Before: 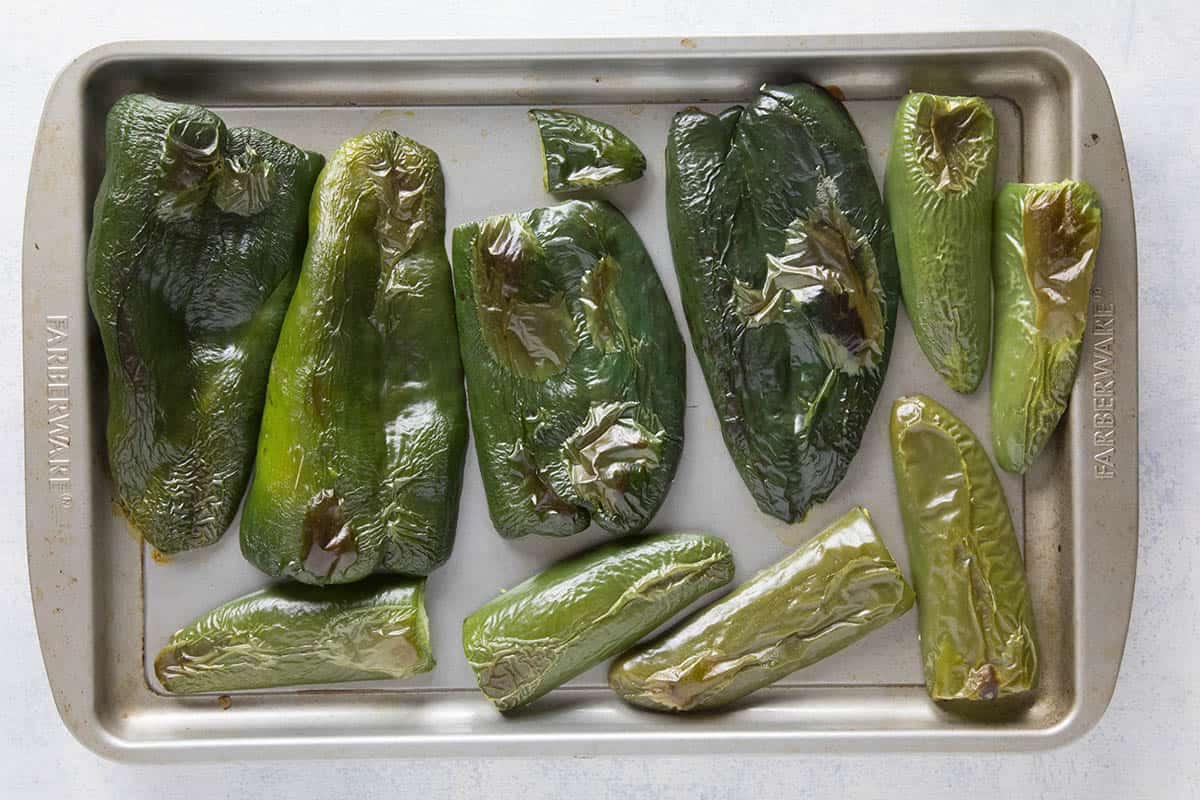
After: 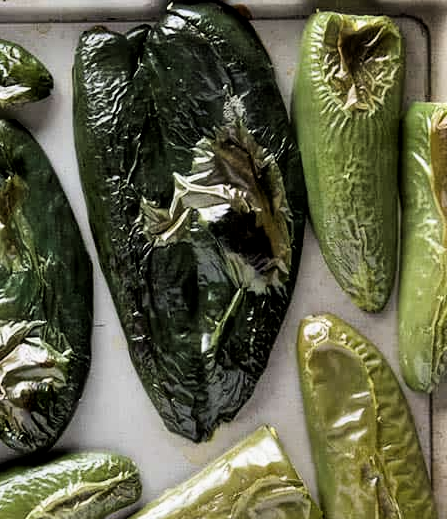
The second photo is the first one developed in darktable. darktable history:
crop and rotate: left 49.466%, top 10.151%, right 13.263%, bottom 24.879%
filmic rgb: black relative exposure -5.32 EV, white relative exposure 2.89 EV, threshold 2.97 EV, dynamic range scaling -38.09%, hardness 3.98, contrast 1.589, highlights saturation mix -1.37%, enable highlight reconstruction true
local contrast: highlights 103%, shadows 99%, detail 119%, midtone range 0.2
